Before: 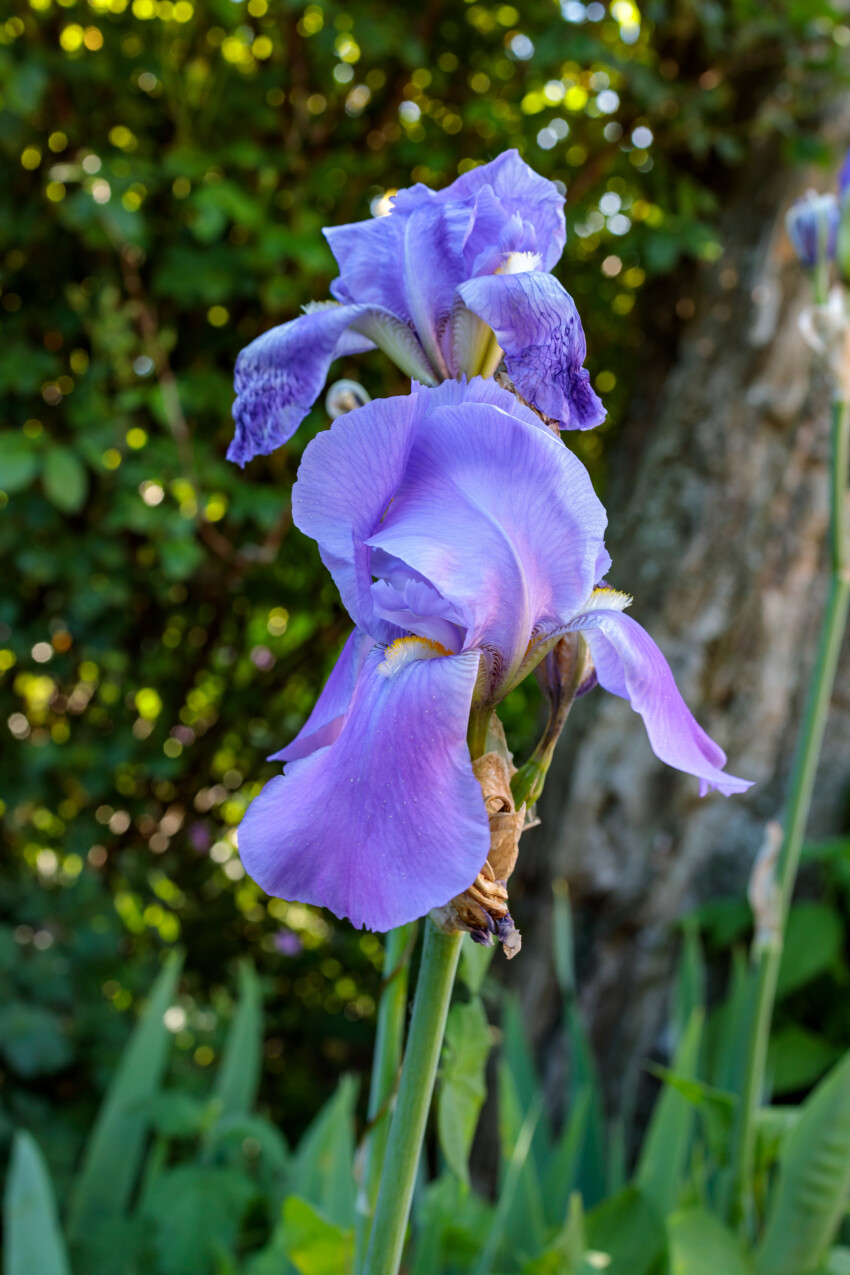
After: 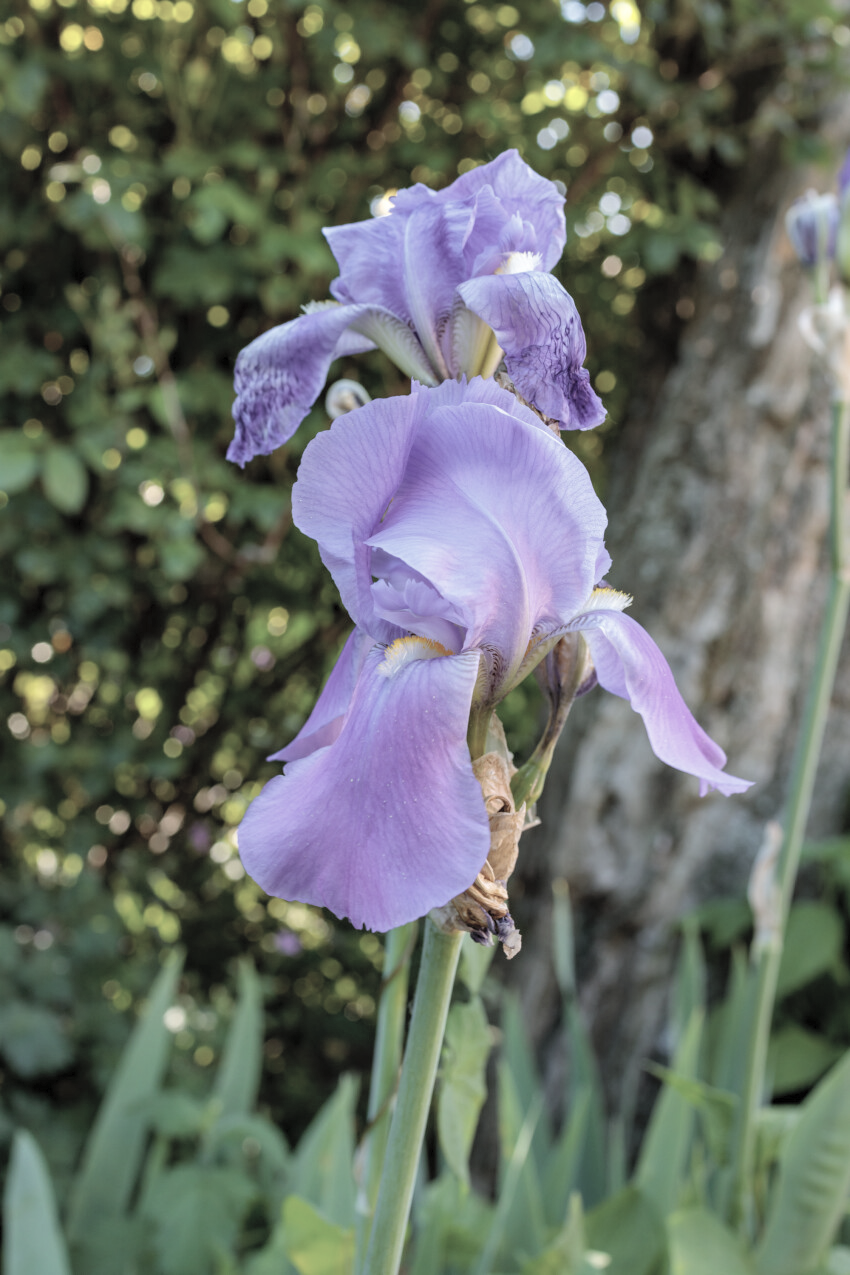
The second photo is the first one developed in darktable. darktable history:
contrast brightness saturation: brightness 0.189, saturation -0.483
